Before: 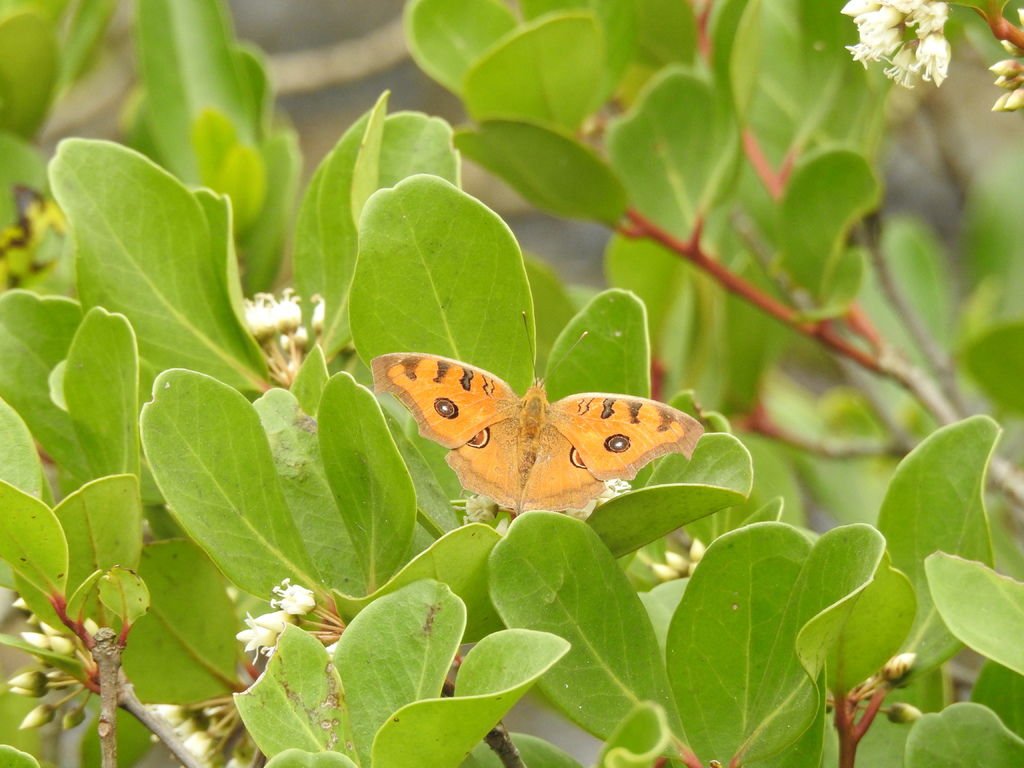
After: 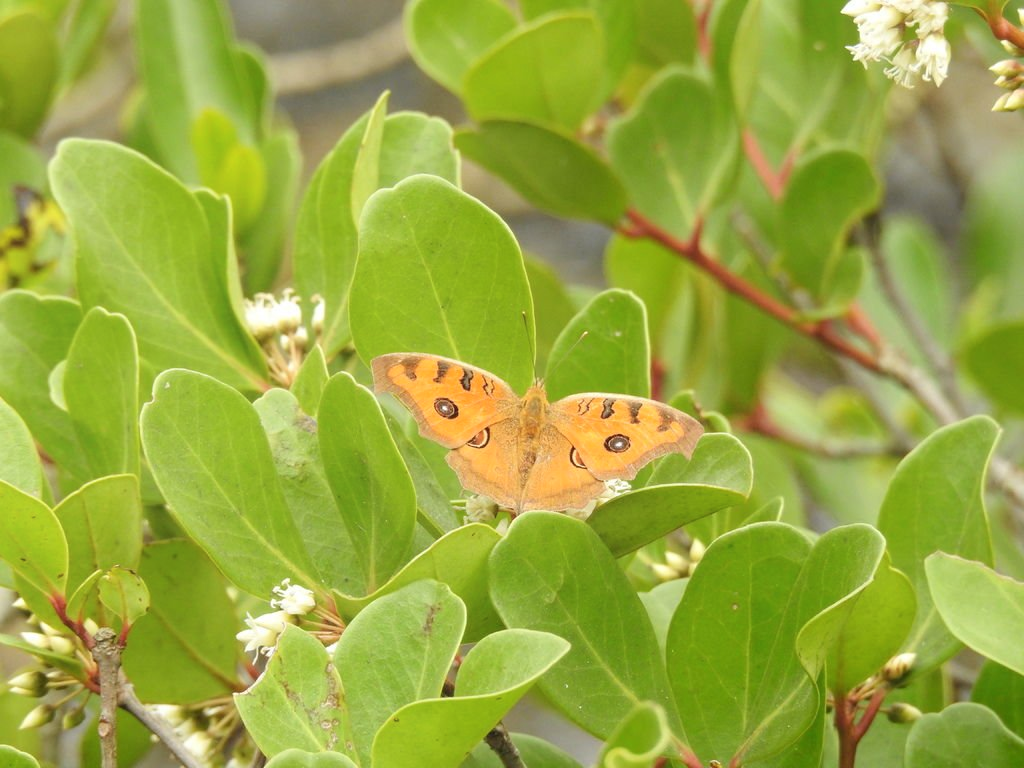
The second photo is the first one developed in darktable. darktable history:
shadows and highlights: shadows -24.18, highlights 49.59, soften with gaussian
